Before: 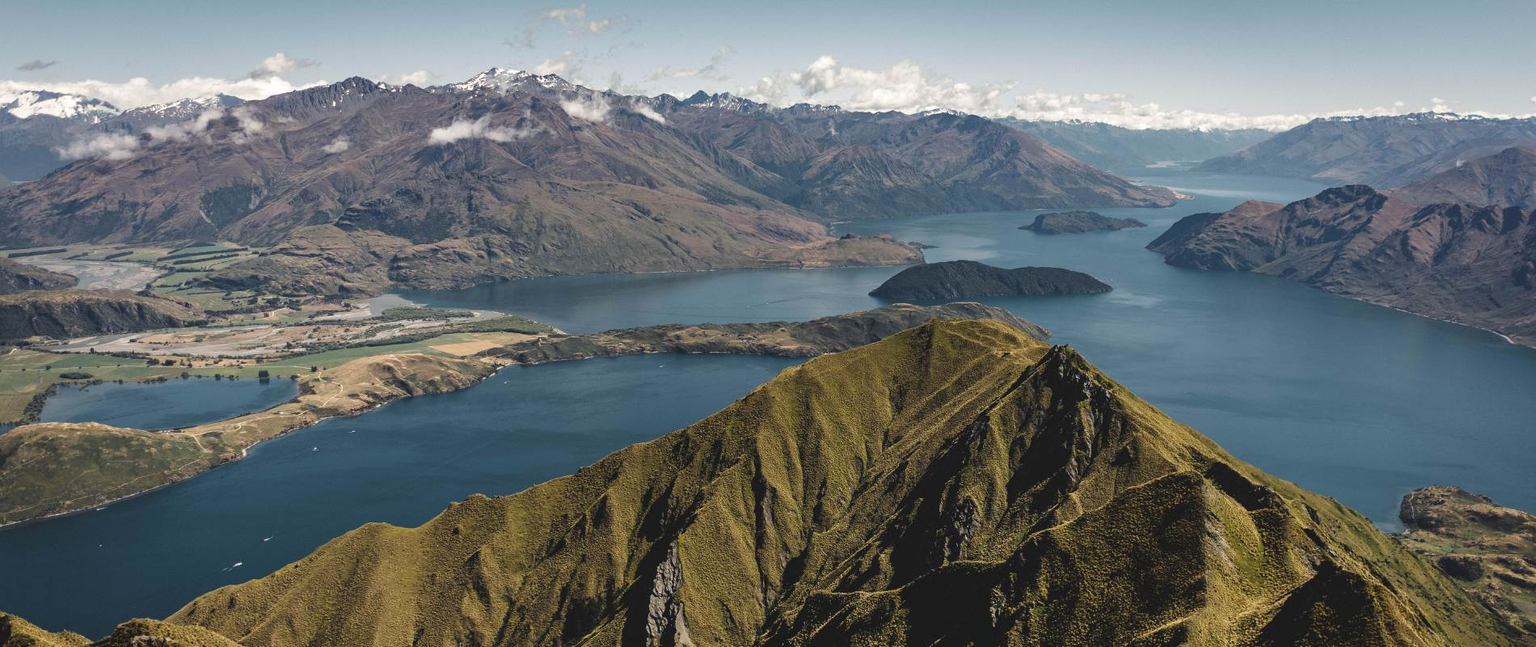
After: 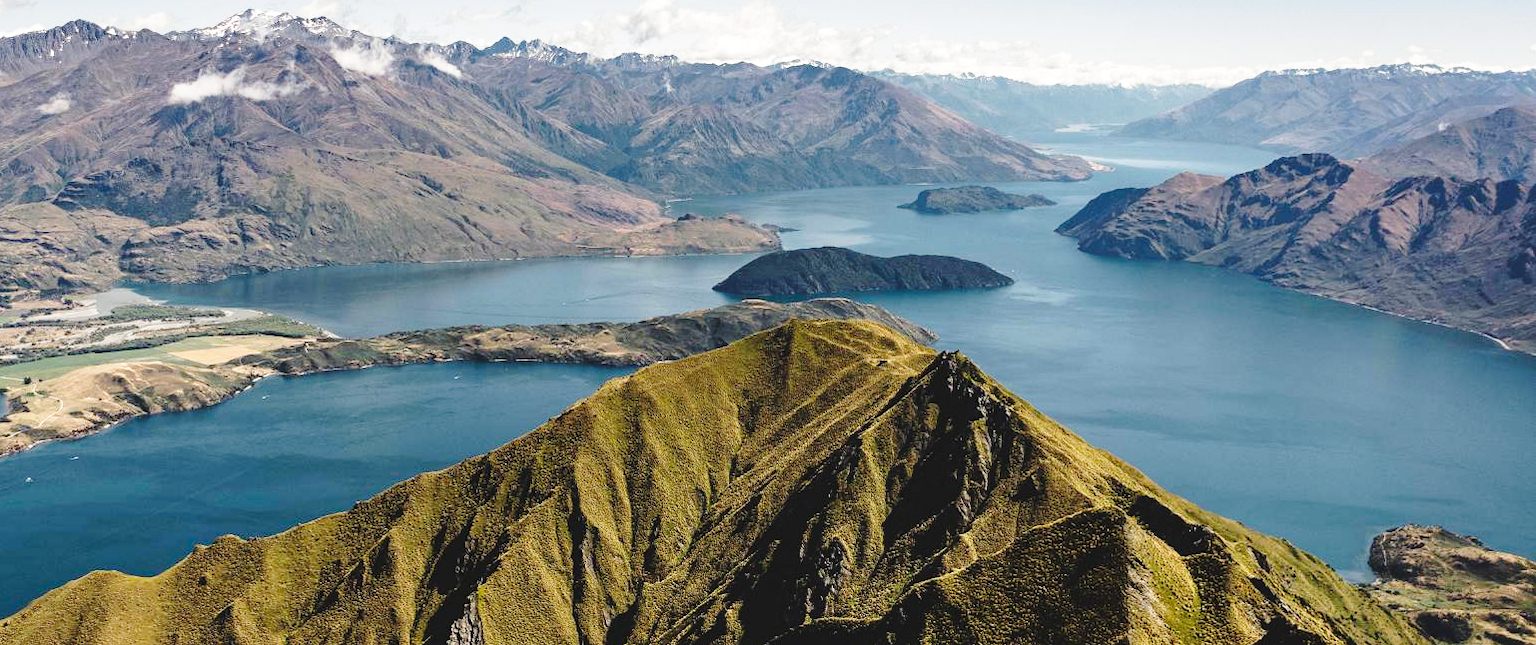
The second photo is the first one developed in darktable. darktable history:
base curve: curves: ch0 [(0, 0) (0.036, 0.037) (0.121, 0.228) (0.46, 0.76) (0.859, 0.983) (1, 1)], preserve colors none
crop: left 19.016%, top 9.48%, right 0.001%, bottom 9.684%
